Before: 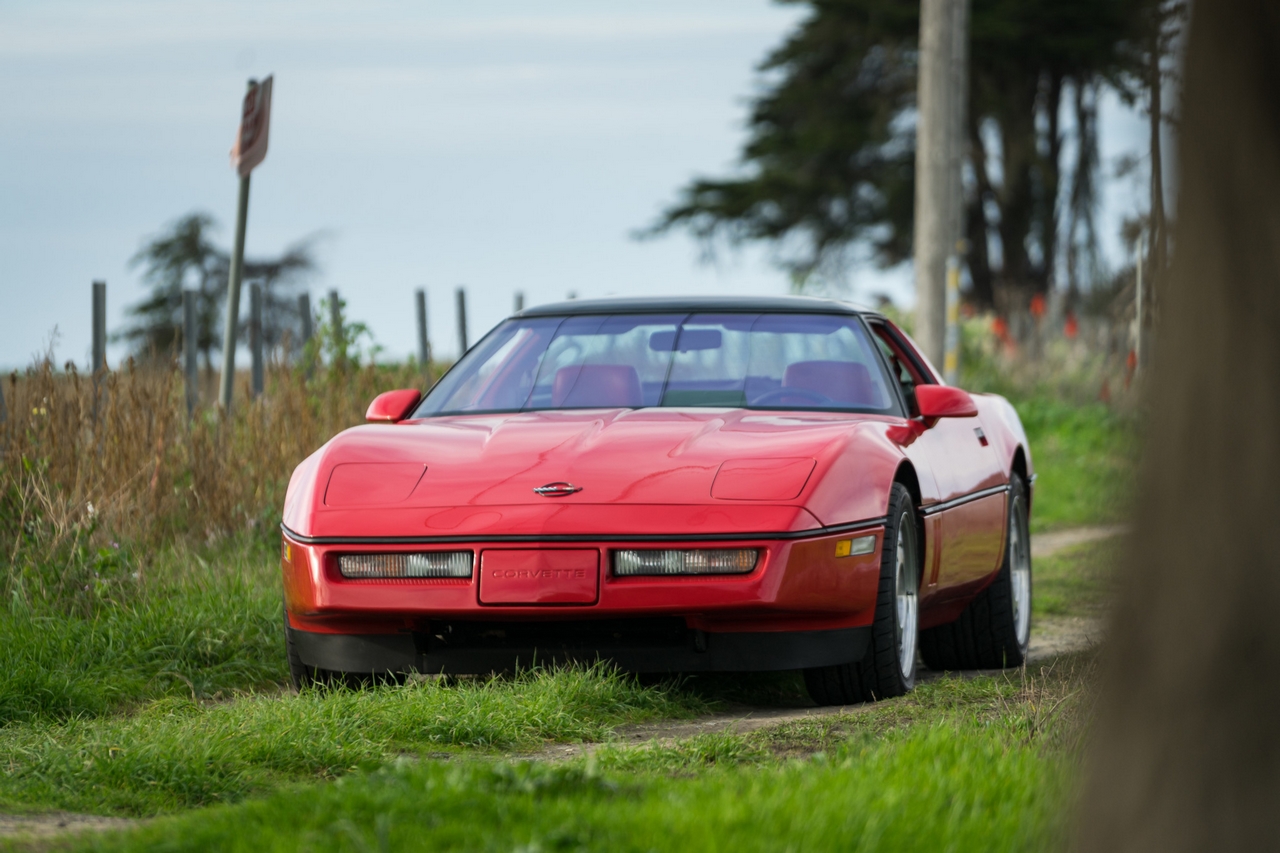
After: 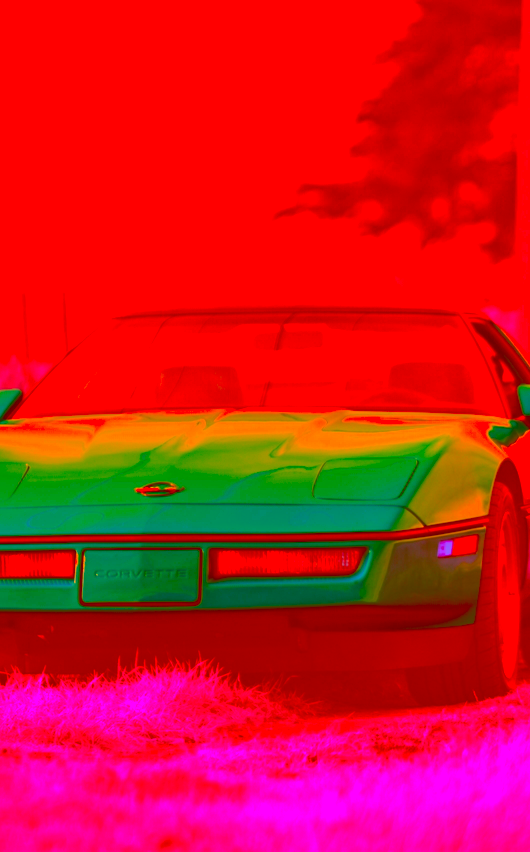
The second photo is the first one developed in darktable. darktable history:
shadows and highlights: on, module defaults
base curve: curves: ch0 [(0, 0) (0.088, 0.125) (0.176, 0.251) (0.354, 0.501) (0.613, 0.749) (1, 0.877)], preserve colors none
crop: left 31.105%, right 27.421%
exposure: black level correction -0.015, exposure -0.537 EV, compensate exposure bias true, compensate highlight preservation false
contrast equalizer: y [[0.6 ×6], [0.55 ×6], [0 ×6], [0 ×6], [0 ×6]], mix 0.363
color balance rgb: perceptual saturation grading › global saturation 30.614%
color correction: highlights a* -39.48, highlights b* -39.34, shadows a* -39.53, shadows b* -39.89, saturation -3
